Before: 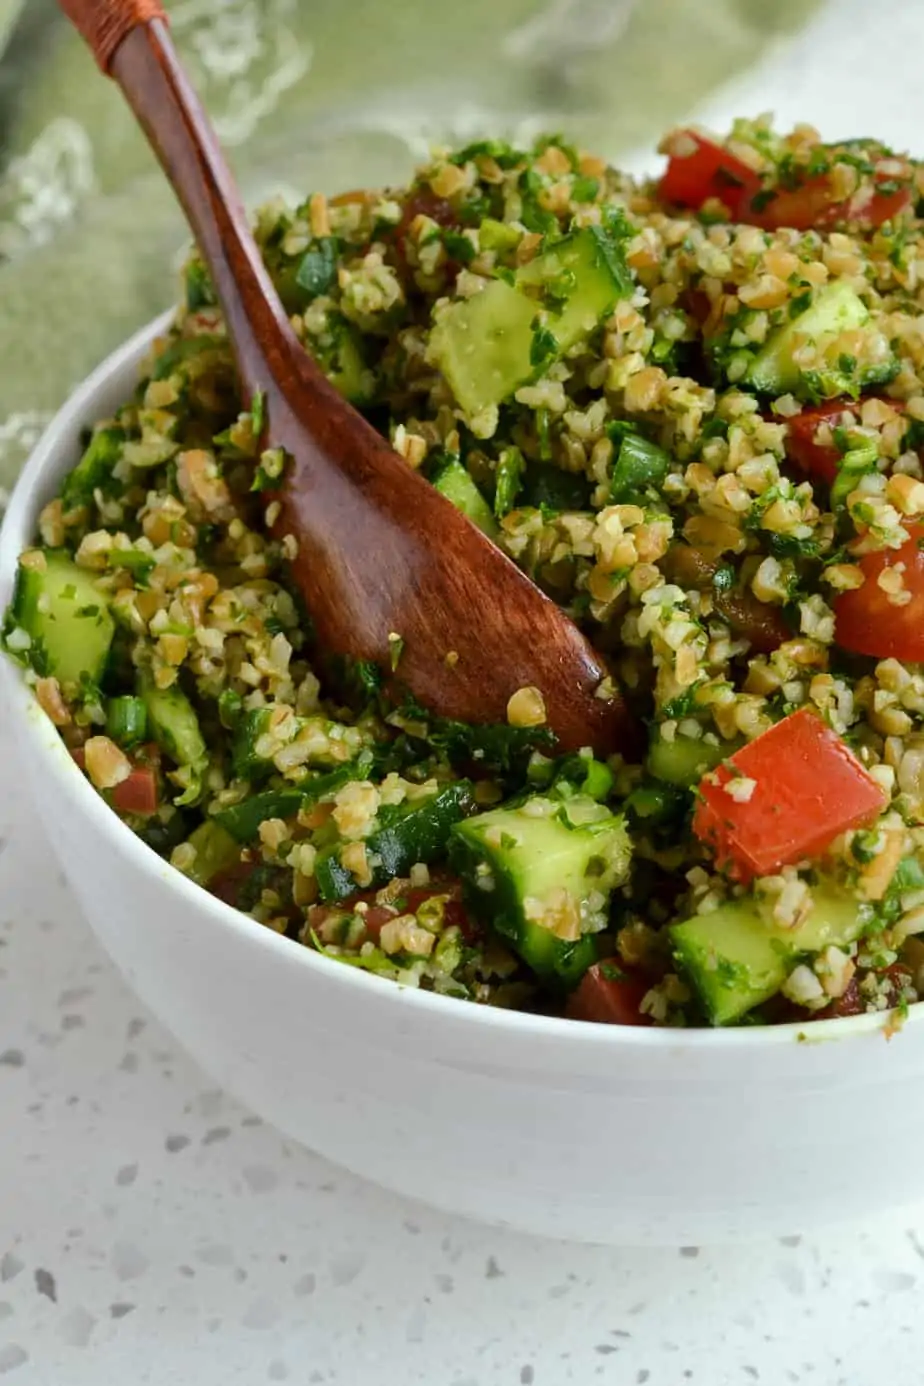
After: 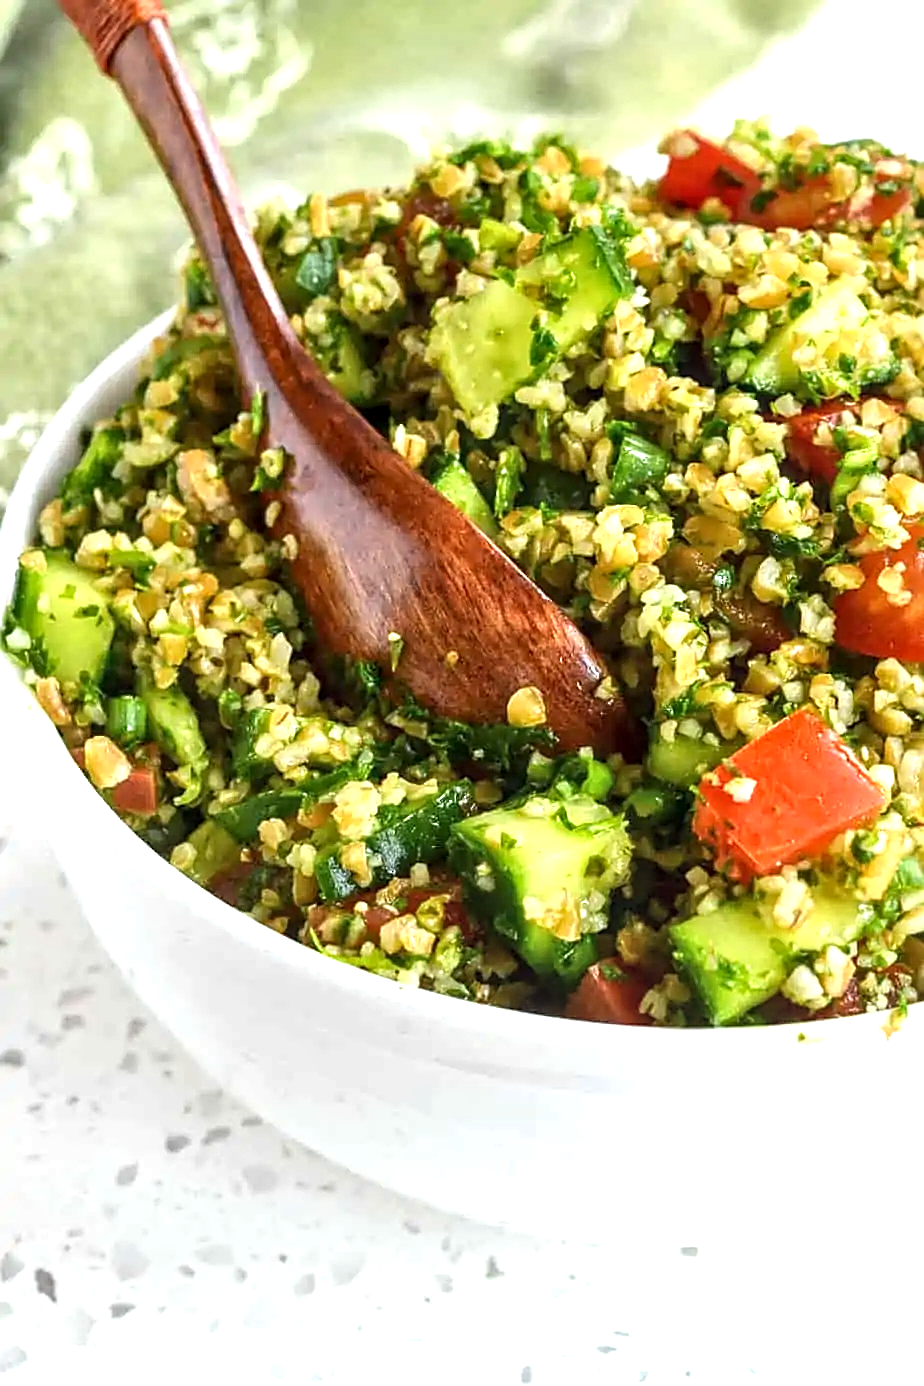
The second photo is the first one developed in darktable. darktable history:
sharpen: amount 0.577
local contrast: detail 130%
exposure: black level correction 0, exposure 1.1 EV, compensate highlight preservation false
